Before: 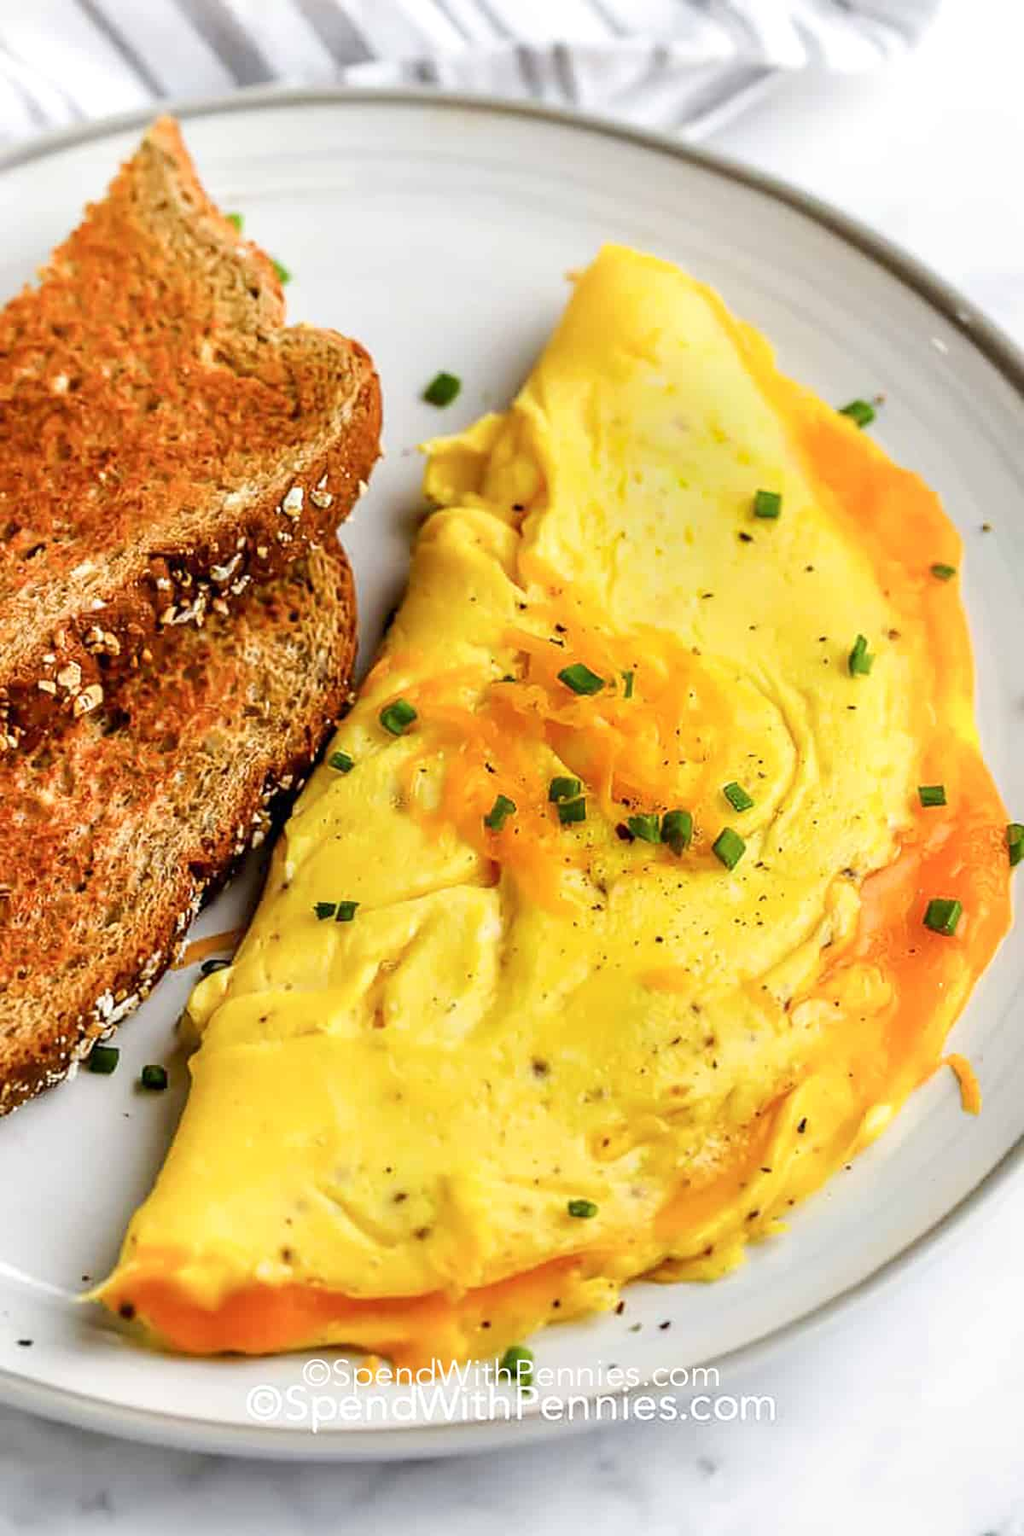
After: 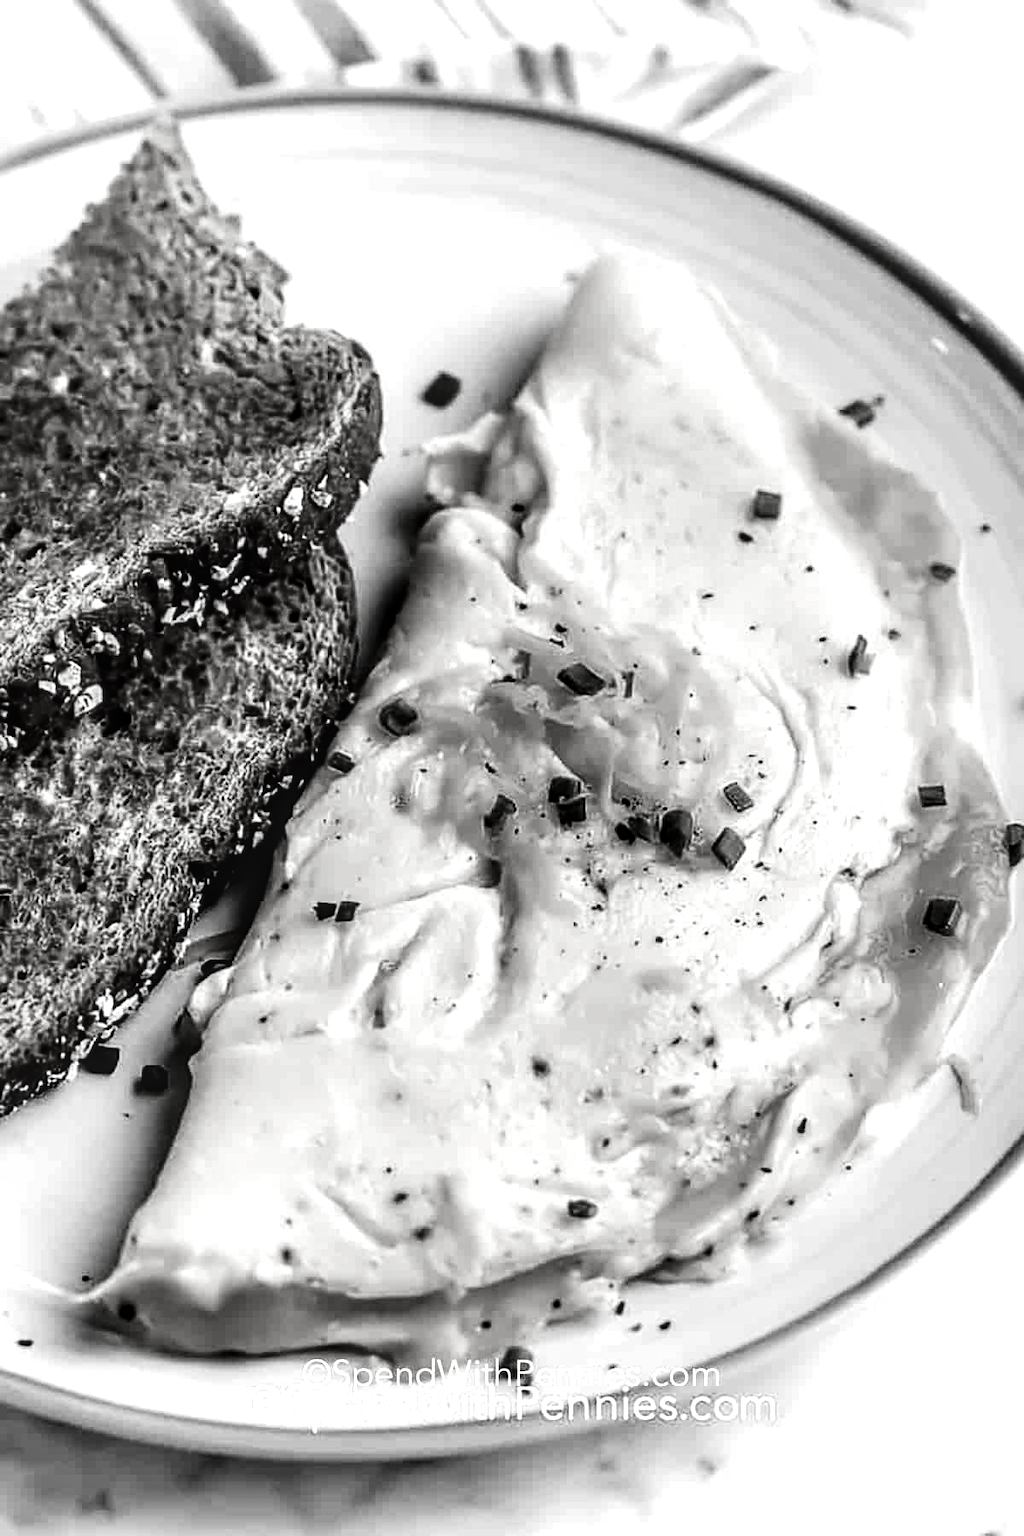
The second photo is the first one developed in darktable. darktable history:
contrast brightness saturation: contrast 0.024, brightness -0.985, saturation -0.989
local contrast: on, module defaults
exposure: exposure 0.377 EV, compensate highlight preservation false
base curve: curves: ch0 [(0, 0) (0.036, 0.025) (0.121, 0.166) (0.206, 0.329) (0.605, 0.79) (1, 1)], preserve colors none
